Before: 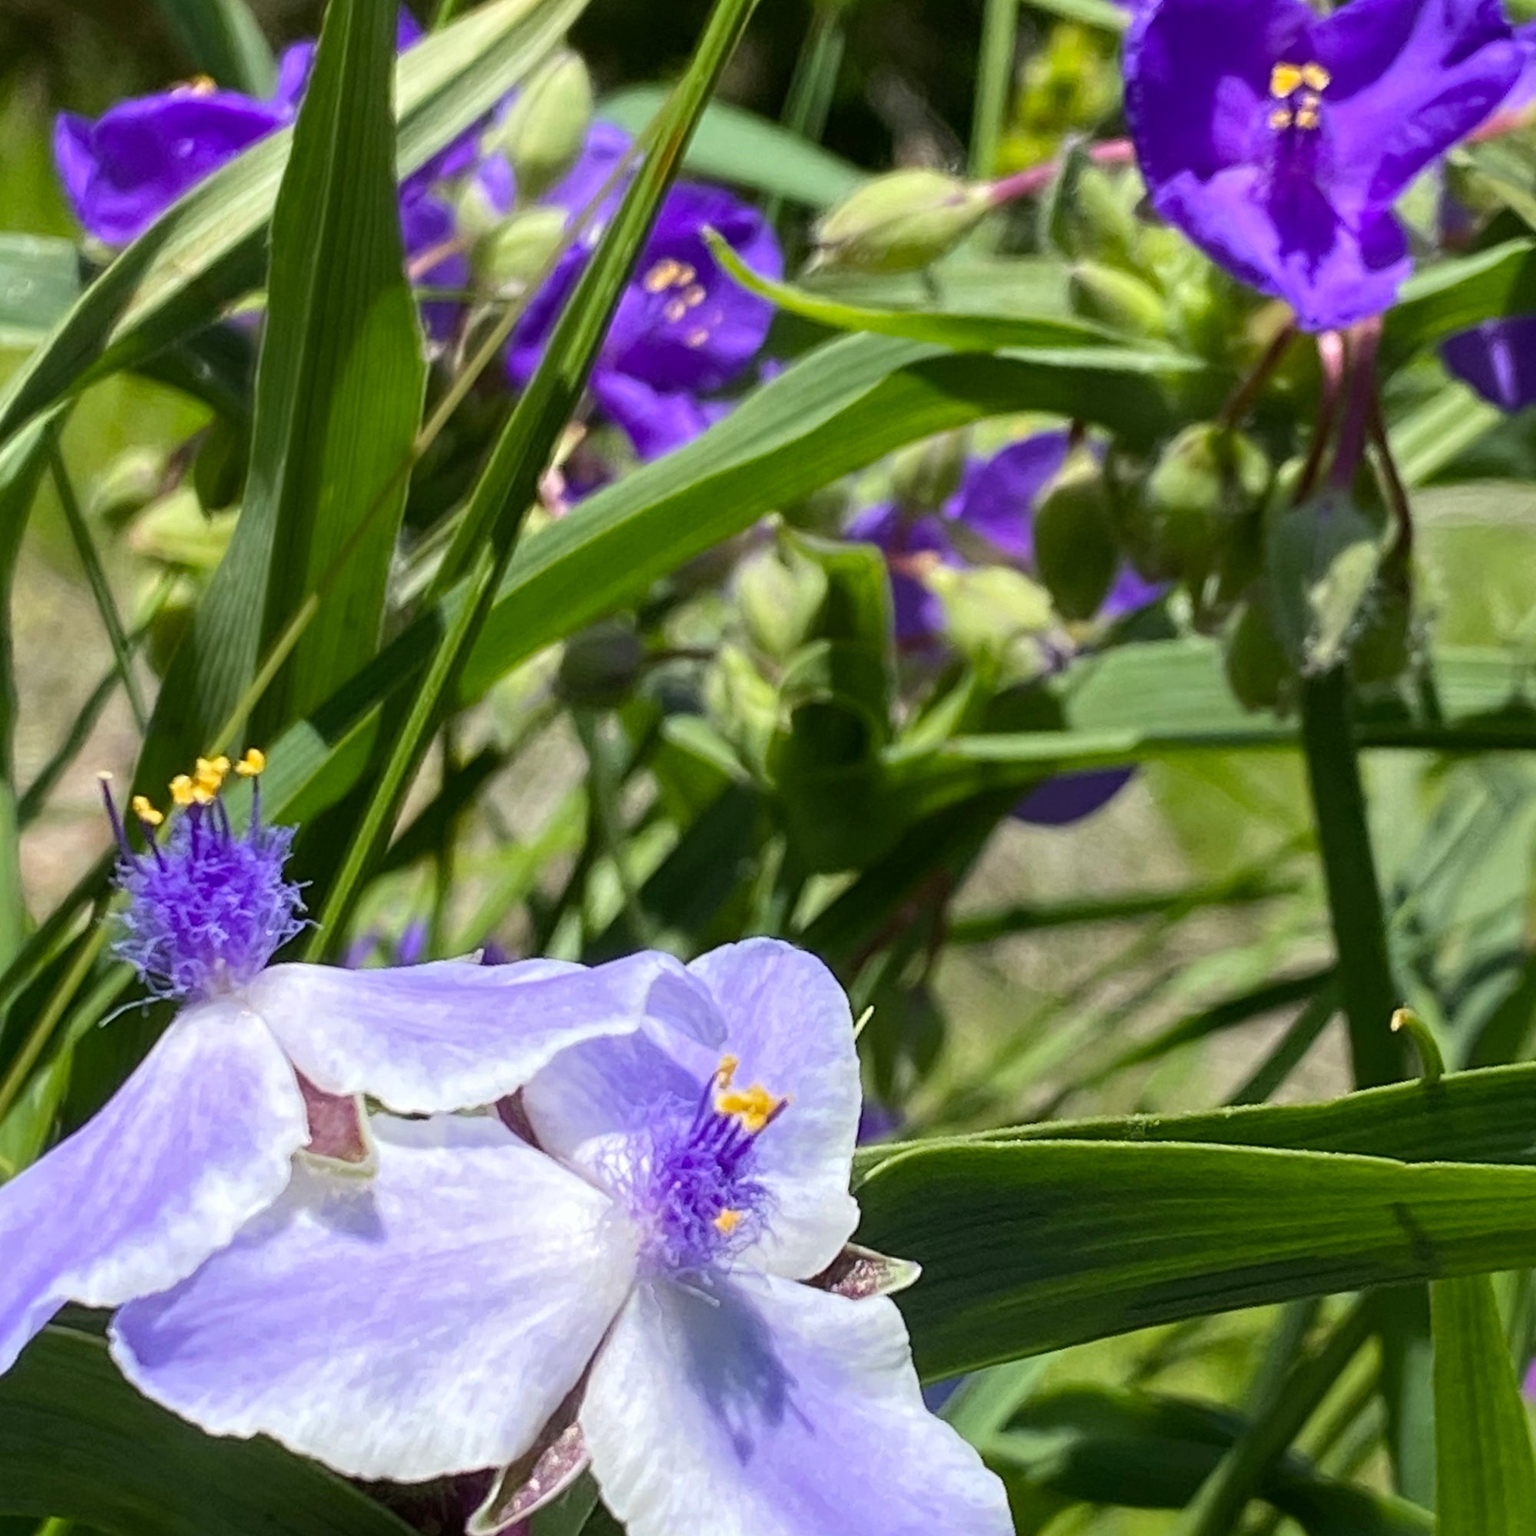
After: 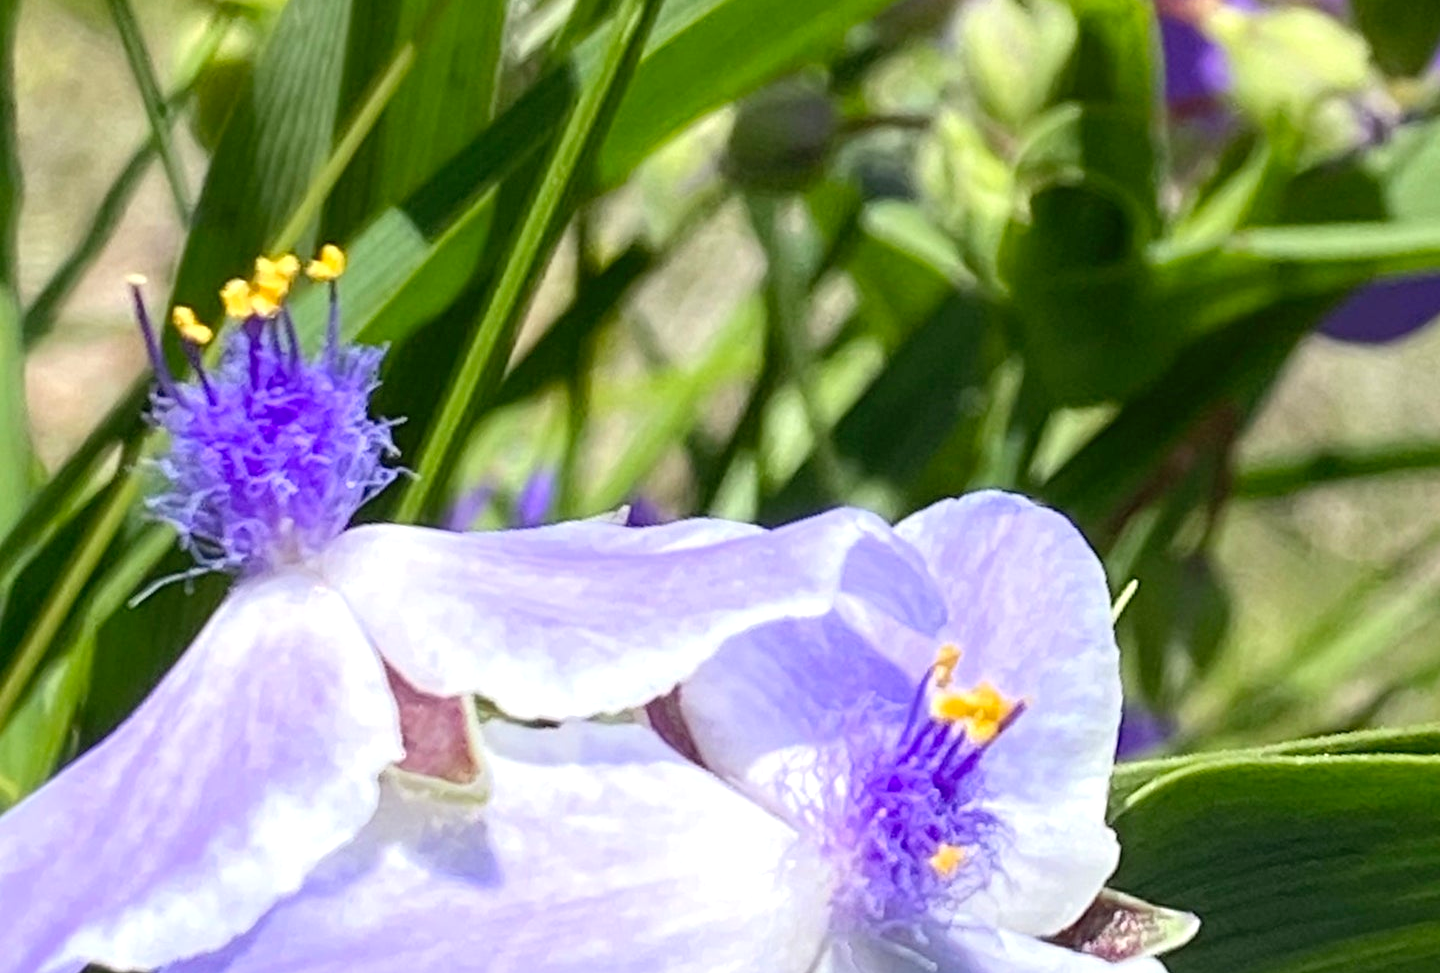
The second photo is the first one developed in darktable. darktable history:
crop: top 36.505%, right 27.995%, bottom 14.821%
levels: white 99.9%, levels [0, 0.435, 0.917]
